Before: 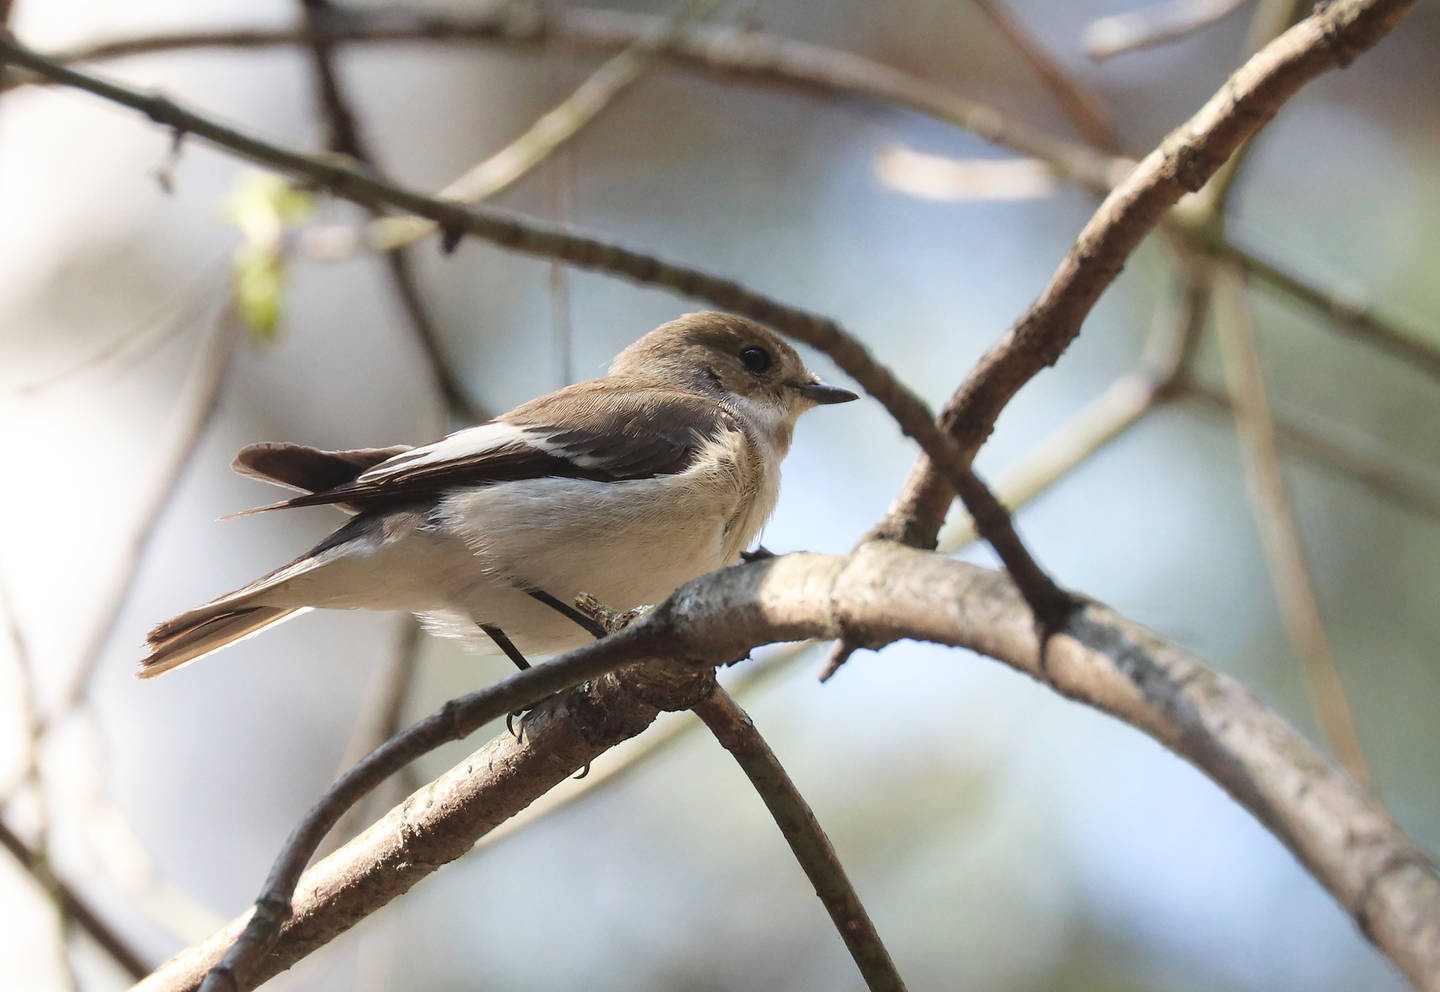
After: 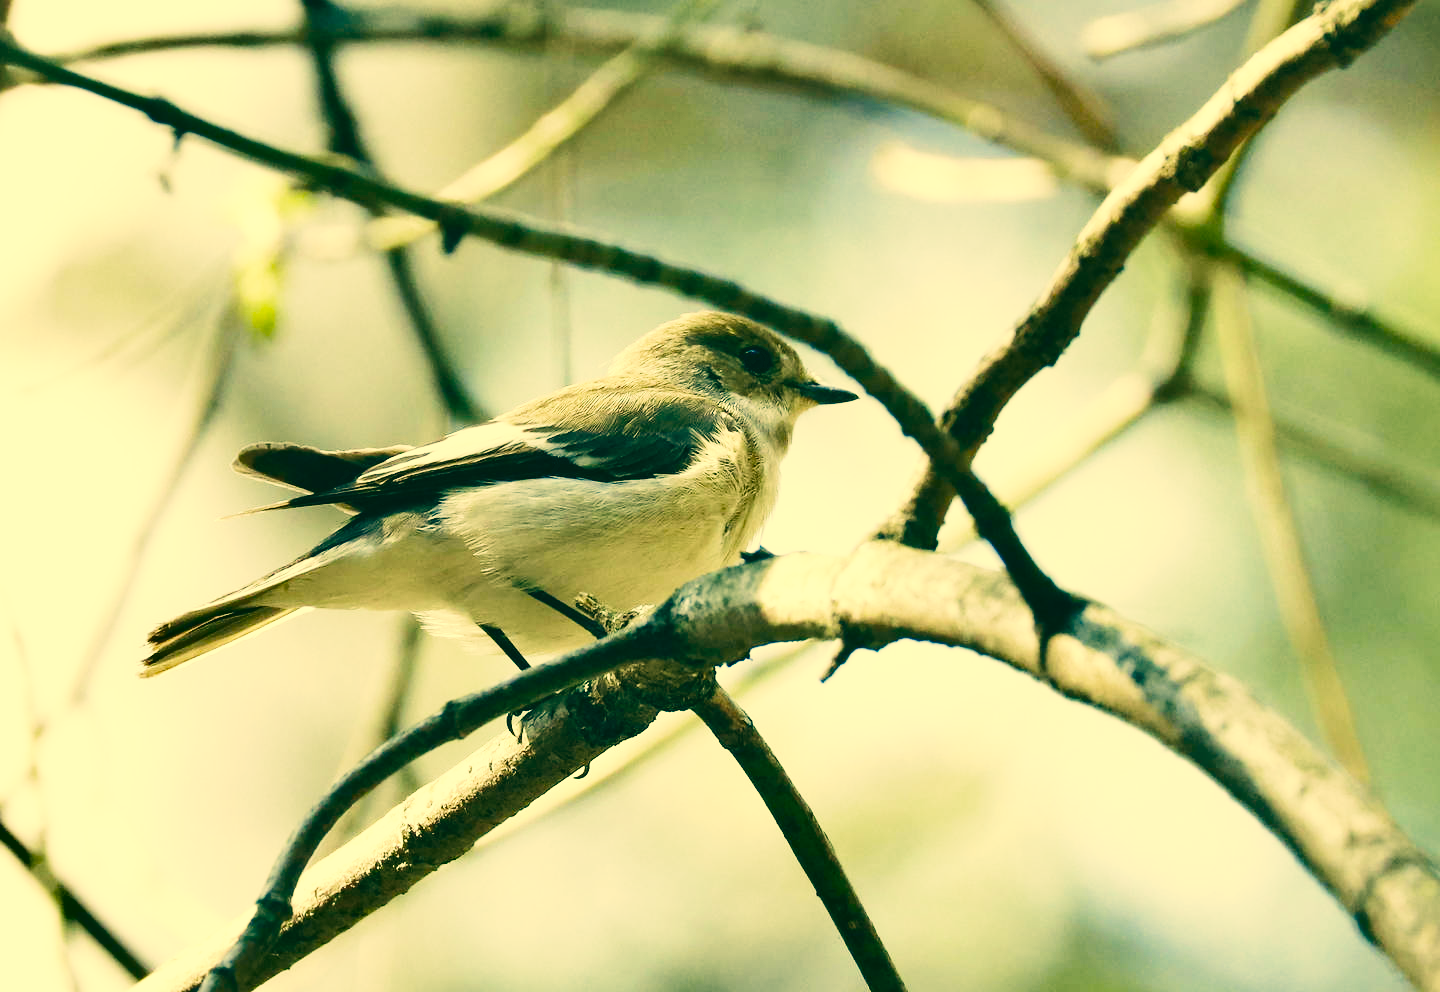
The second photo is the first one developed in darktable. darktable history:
shadows and highlights: soften with gaussian
base curve: curves: ch0 [(0, 0.003) (0.001, 0.002) (0.006, 0.004) (0.02, 0.022) (0.048, 0.086) (0.094, 0.234) (0.162, 0.431) (0.258, 0.629) (0.385, 0.8) (0.548, 0.918) (0.751, 0.988) (1, 1)], preserve colors none
color correction: highlights a* 1.73, highlights b* 34.41, shadows a* -36.85, shadows b* -6.2
exposure: black level correction 0.002, exposure -0.201 EV, compensate highlight preservation false
velvia: on, module defaults
